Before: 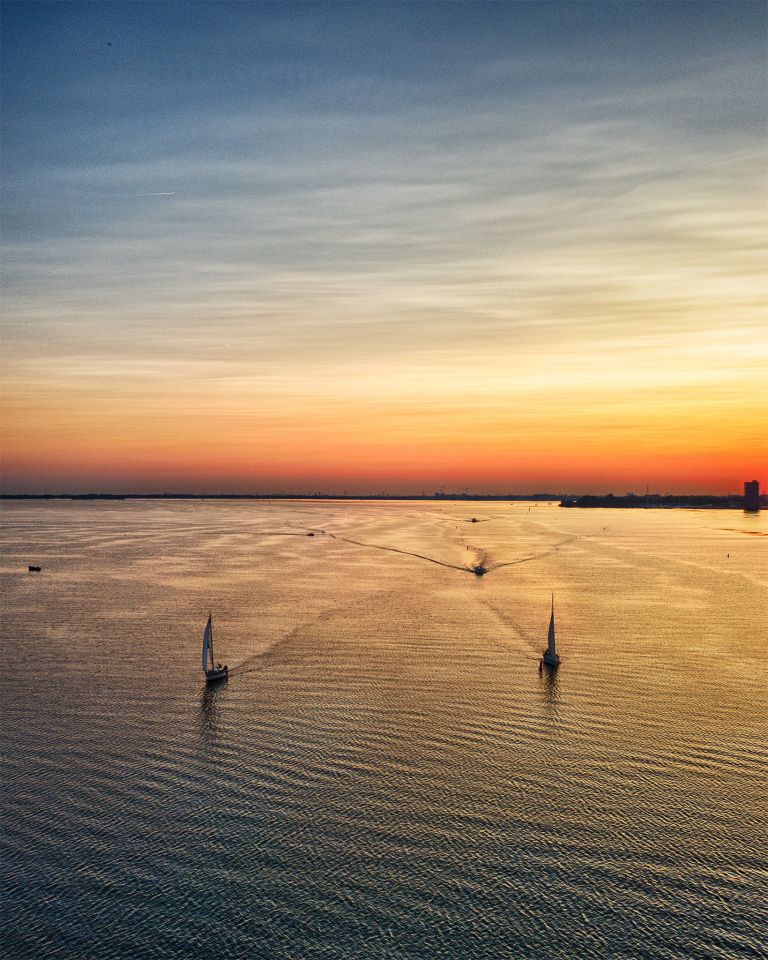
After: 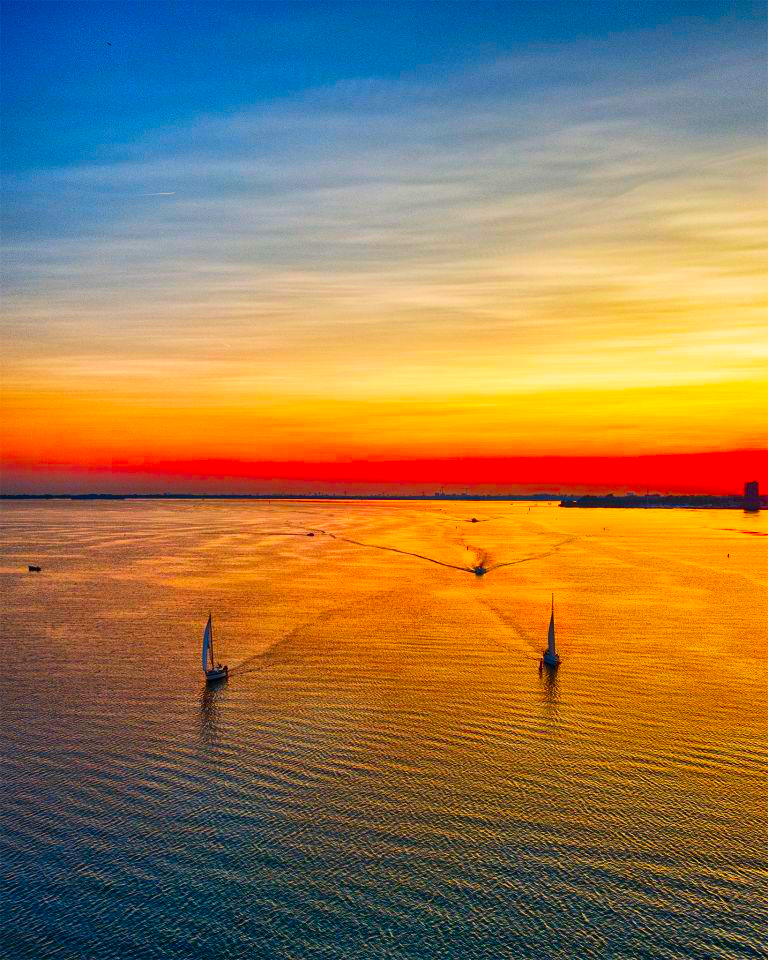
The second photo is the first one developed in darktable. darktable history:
color correction: highlights a* 1.66, highlights b* -1.76, saturation 2.49
